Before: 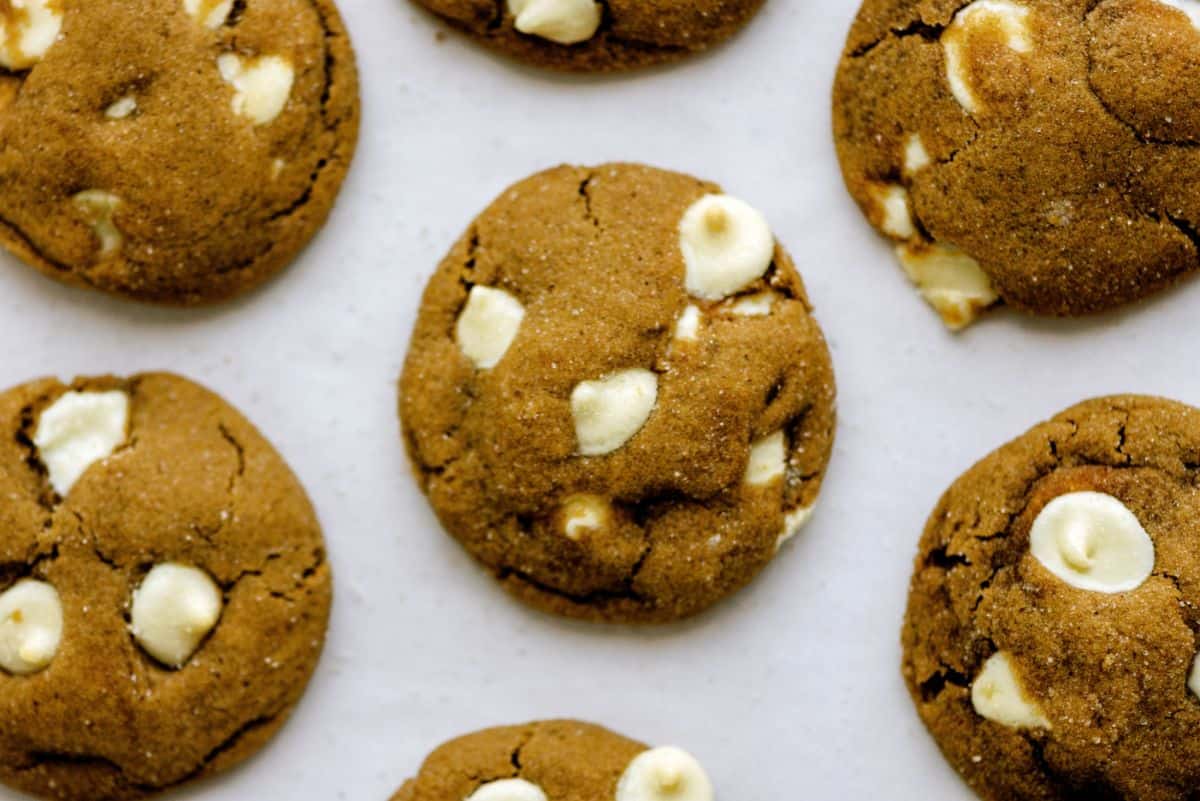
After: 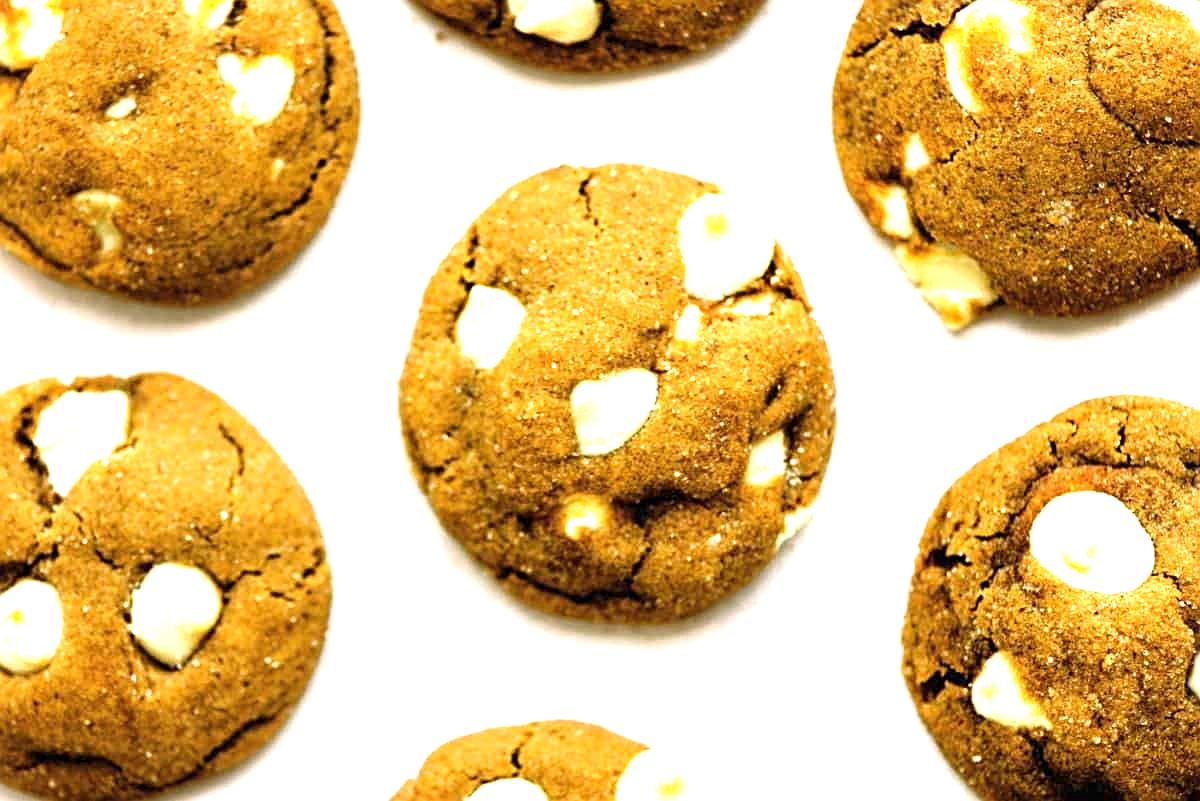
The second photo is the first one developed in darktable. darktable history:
exposure: black level correction 0, exposure 1.48 EV, compensate exposure bias true, compensate highlight preservation false
sharpen: on, module defaults
